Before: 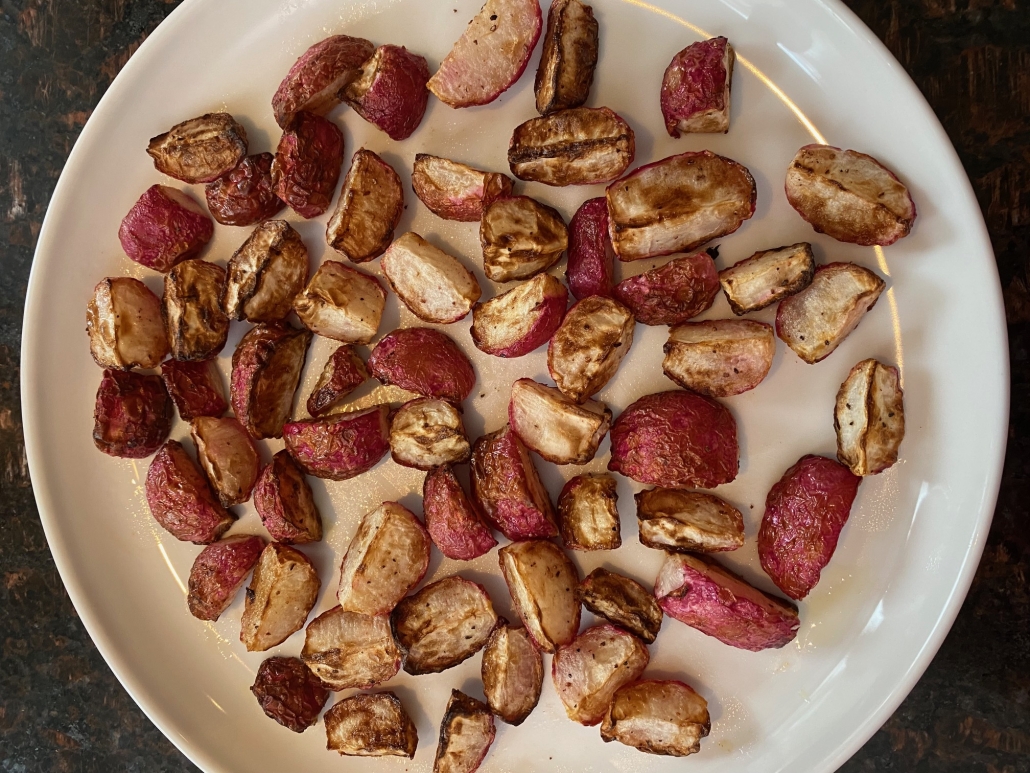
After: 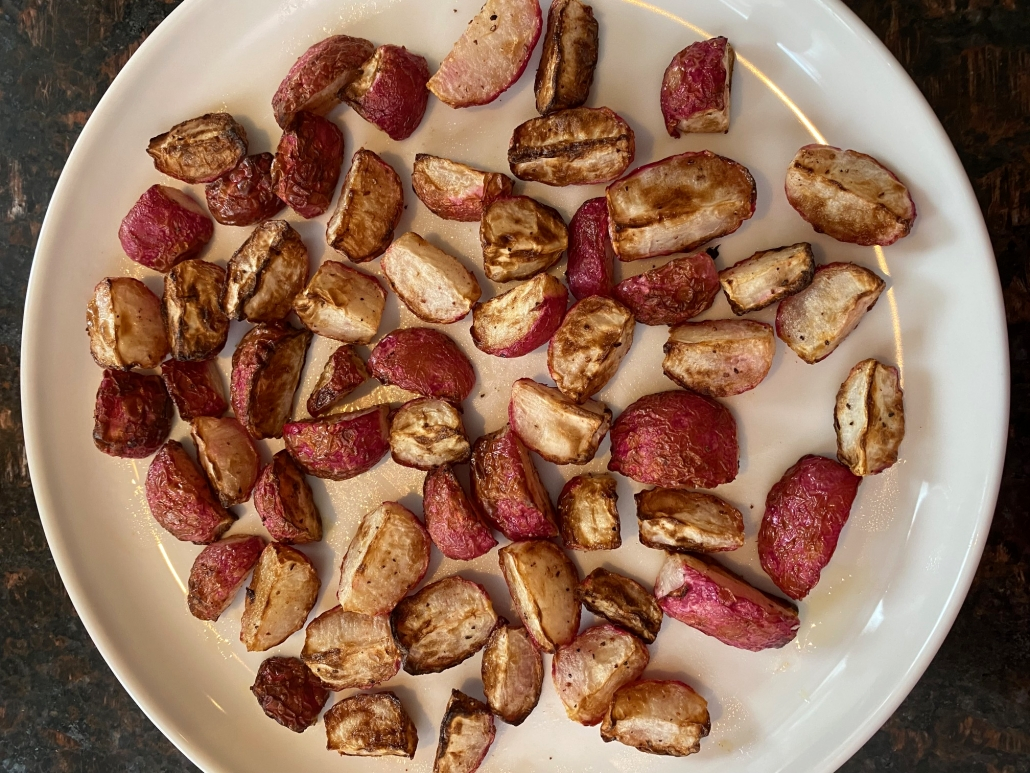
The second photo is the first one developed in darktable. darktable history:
exposure: black level correction 0.001, exposure 0.138 EV, compensate highlight preservation false
